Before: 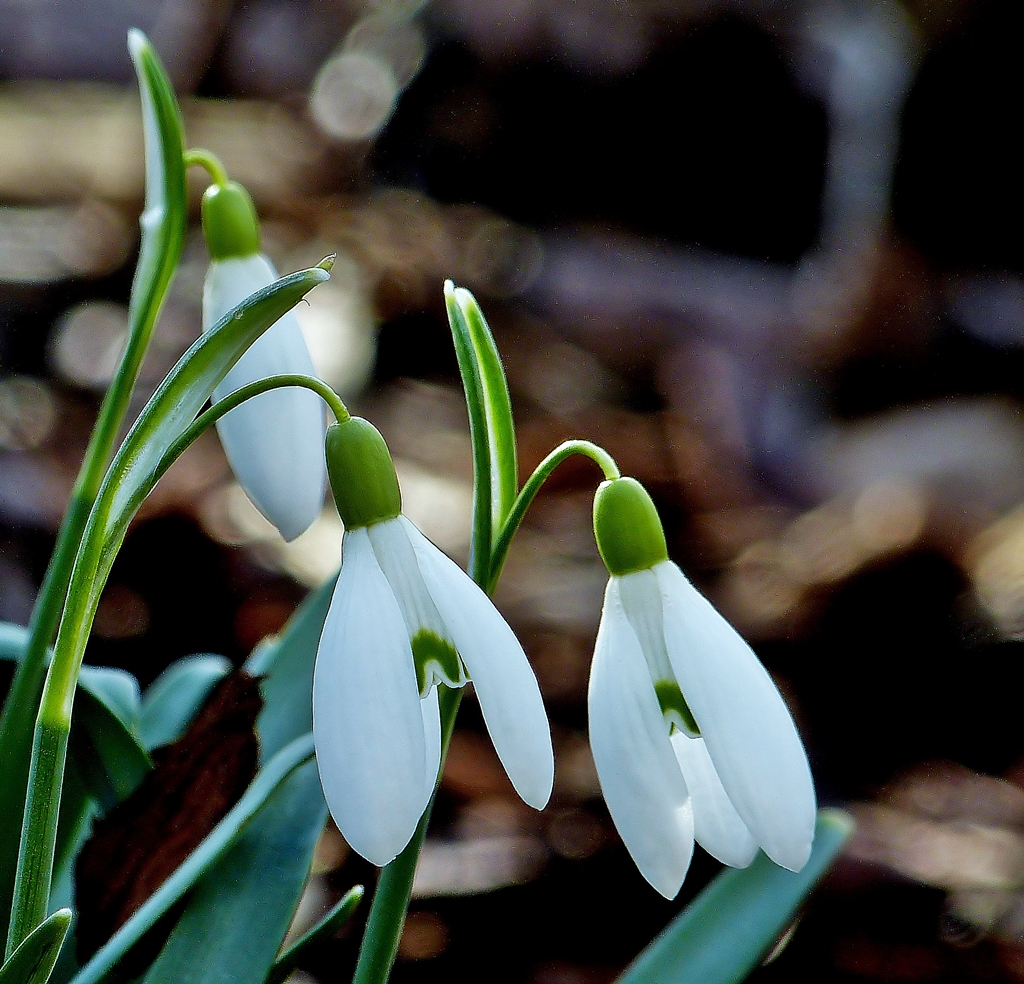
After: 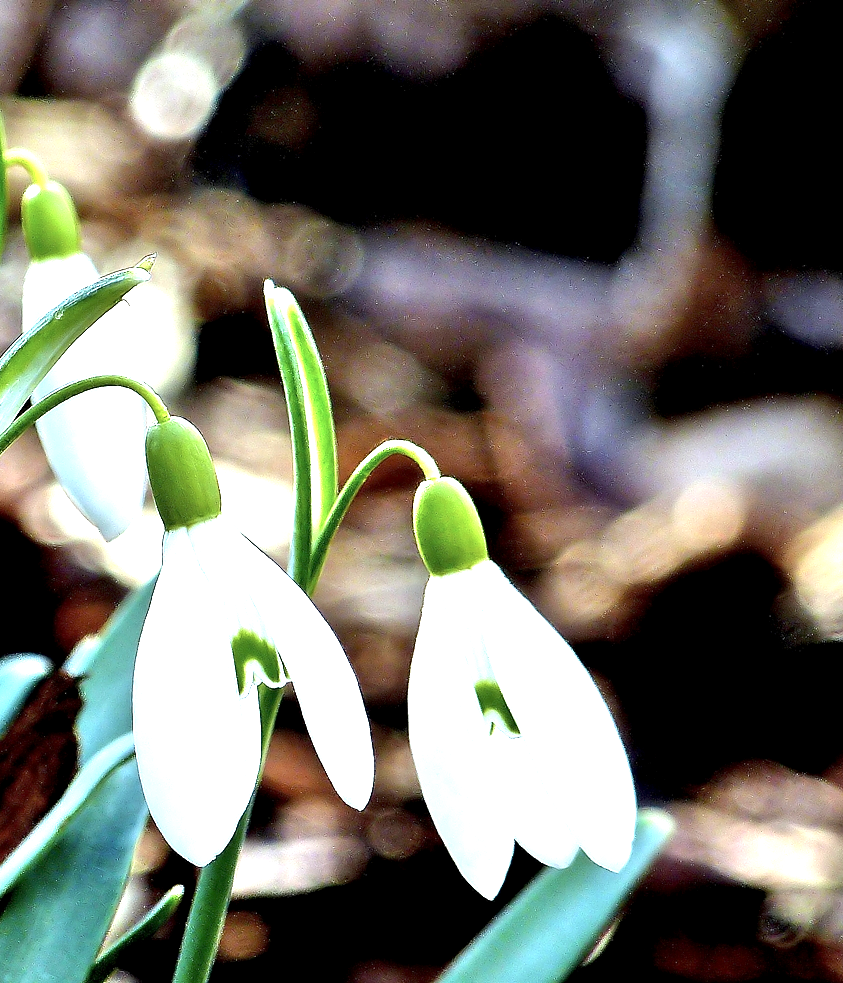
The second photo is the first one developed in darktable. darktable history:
color correction: saturation 0.85
crop: left 17.582%, bottom 0.031%
exposure: black level correction 0.001, exposure 0.5 EV, compensate exposure bias true, compensate highlight preservation false
